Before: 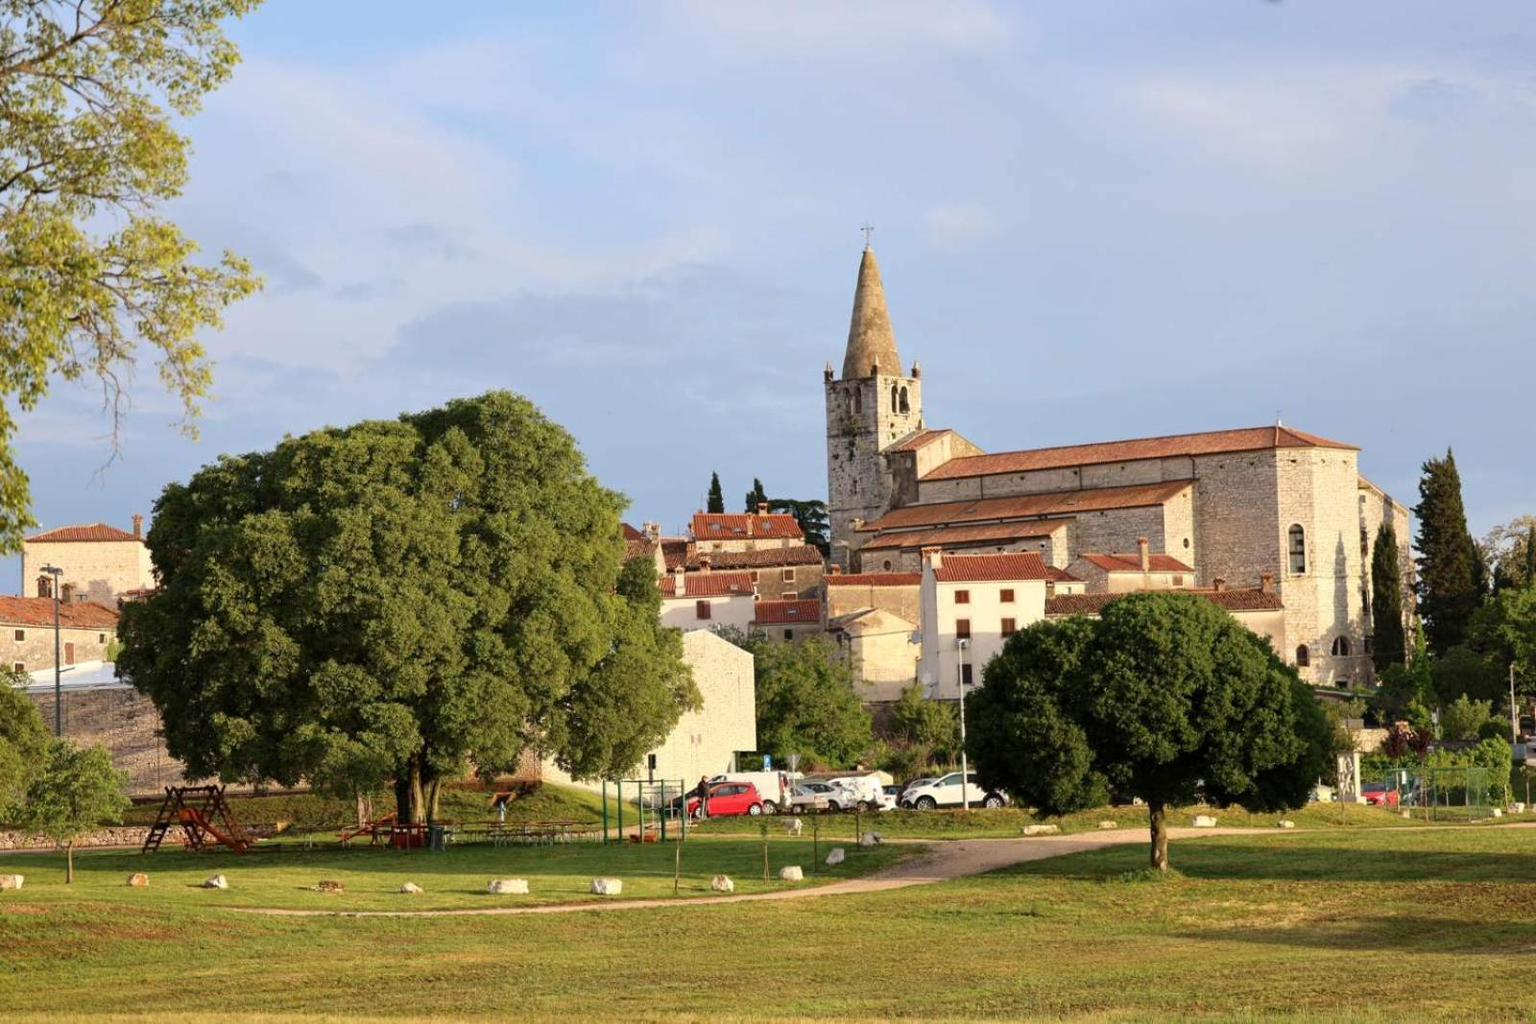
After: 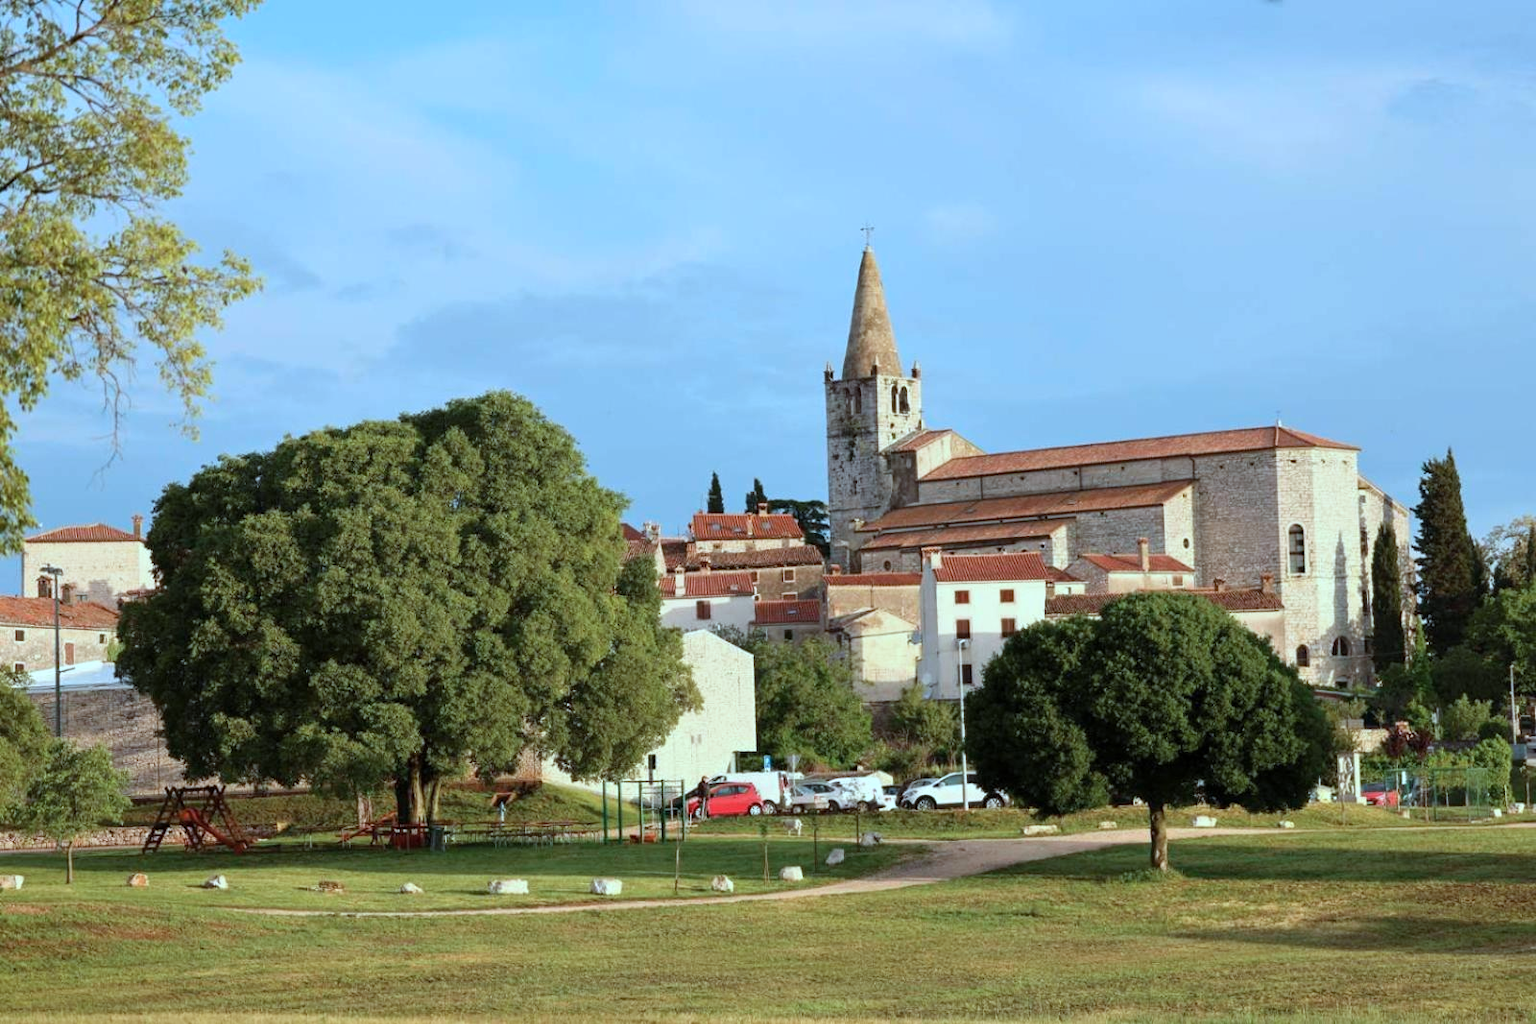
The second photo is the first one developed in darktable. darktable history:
color correction: highlights a* -10.58, highlights b* -19.04
